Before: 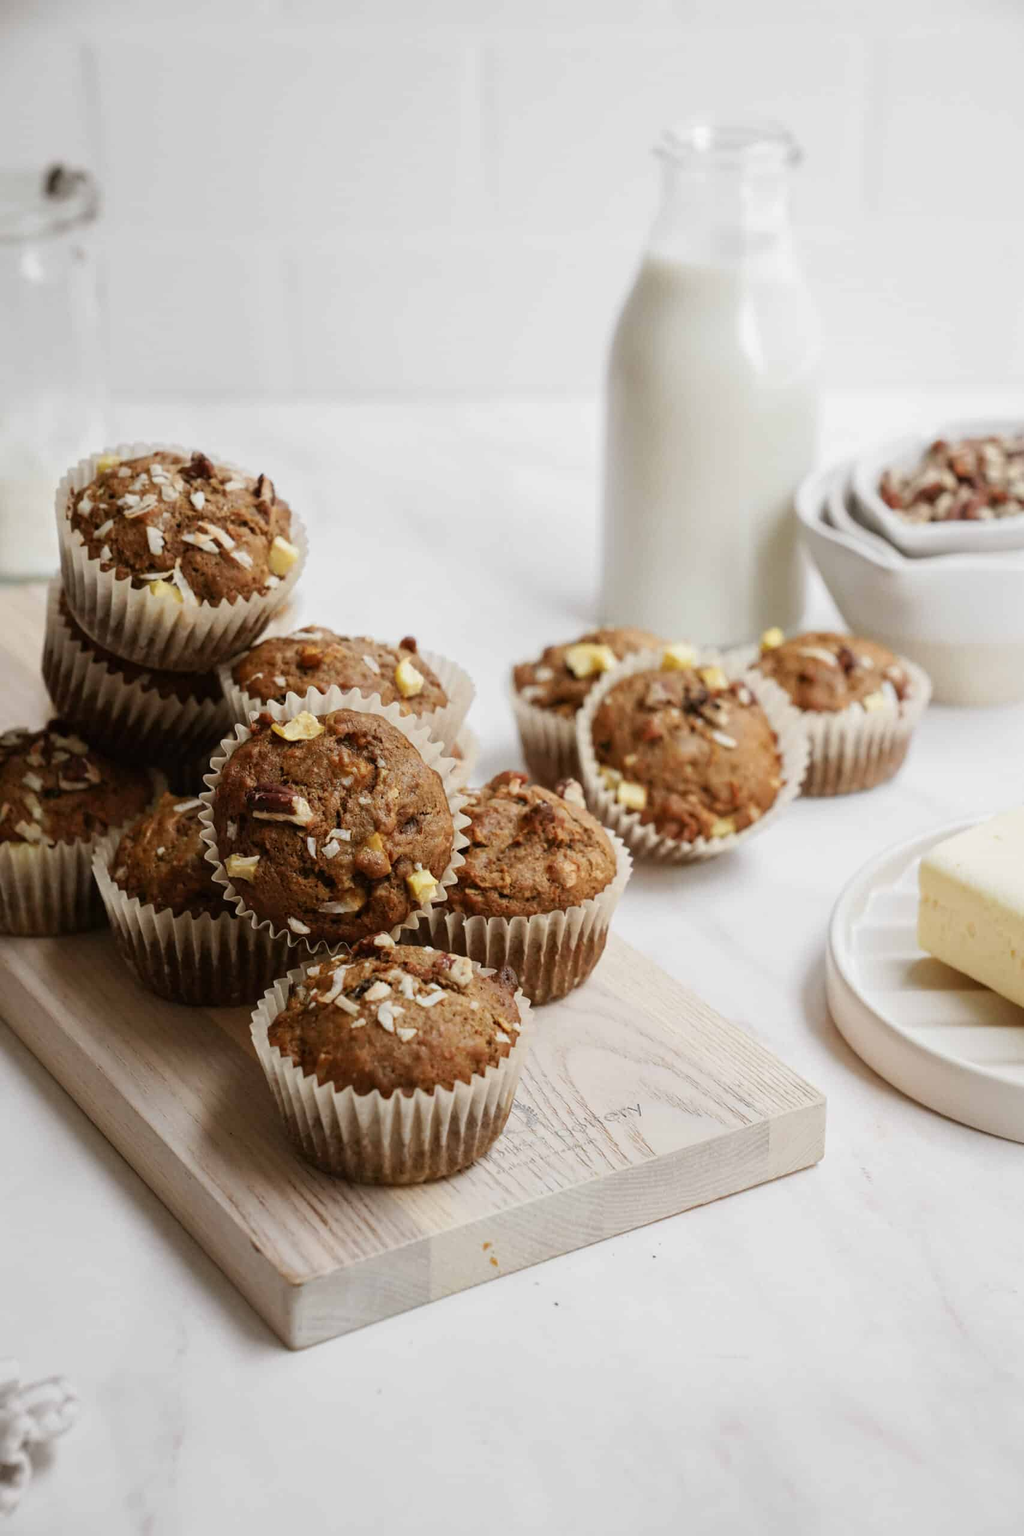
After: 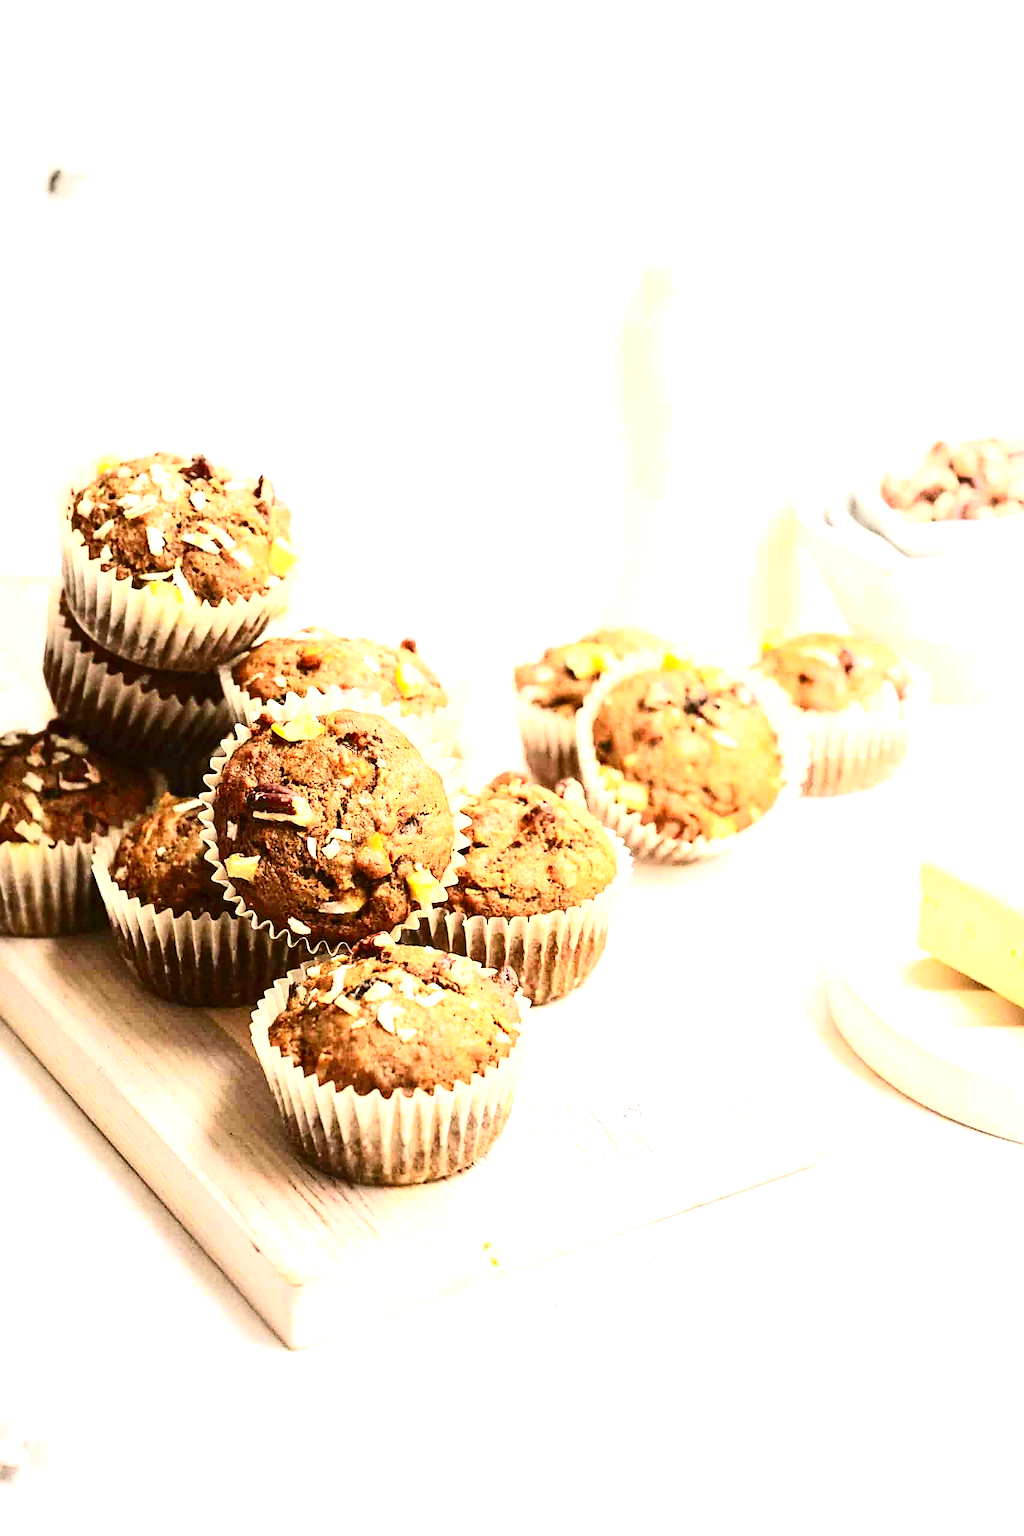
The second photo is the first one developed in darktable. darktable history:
levels: mode automatic, levels [0.116, 0.574, 1]
contrast brightness saturation: contrast 0.412, brightness 0.098, saturation 0.215
exposure: black level correction 0, exposure 1.999 EV, compensate exposure bias true, compensate highlight preservation false
sharpen: on, module defaults
